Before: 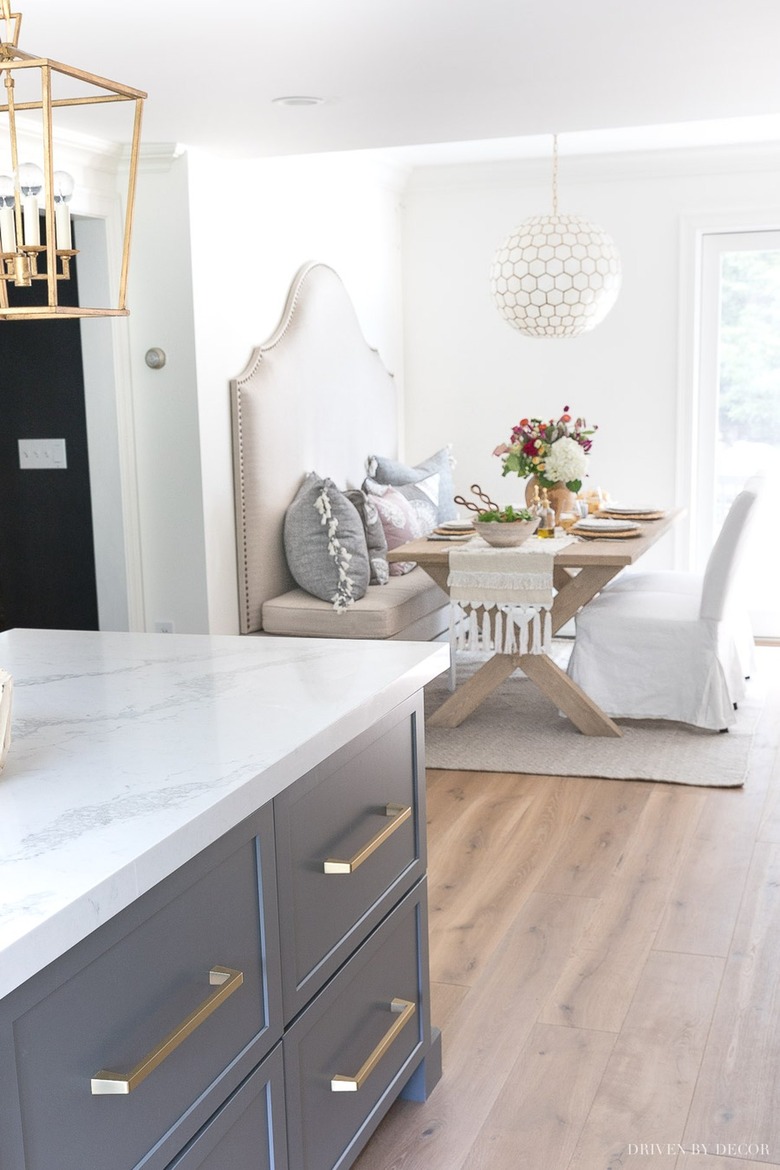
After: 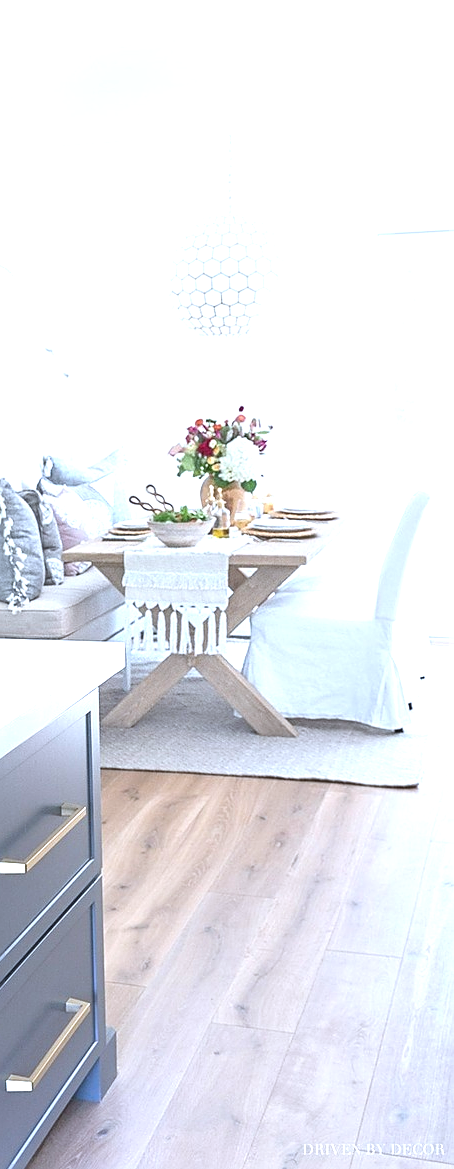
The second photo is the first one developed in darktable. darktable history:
exposure: exposure 0.772 EV, compensate highlight preservation false
sharpen: on, module defaults
color calibration: illuminant as shot in camera, x 0.378, y 0.381, temperature 4094.23 K
crop: left 41.777%
